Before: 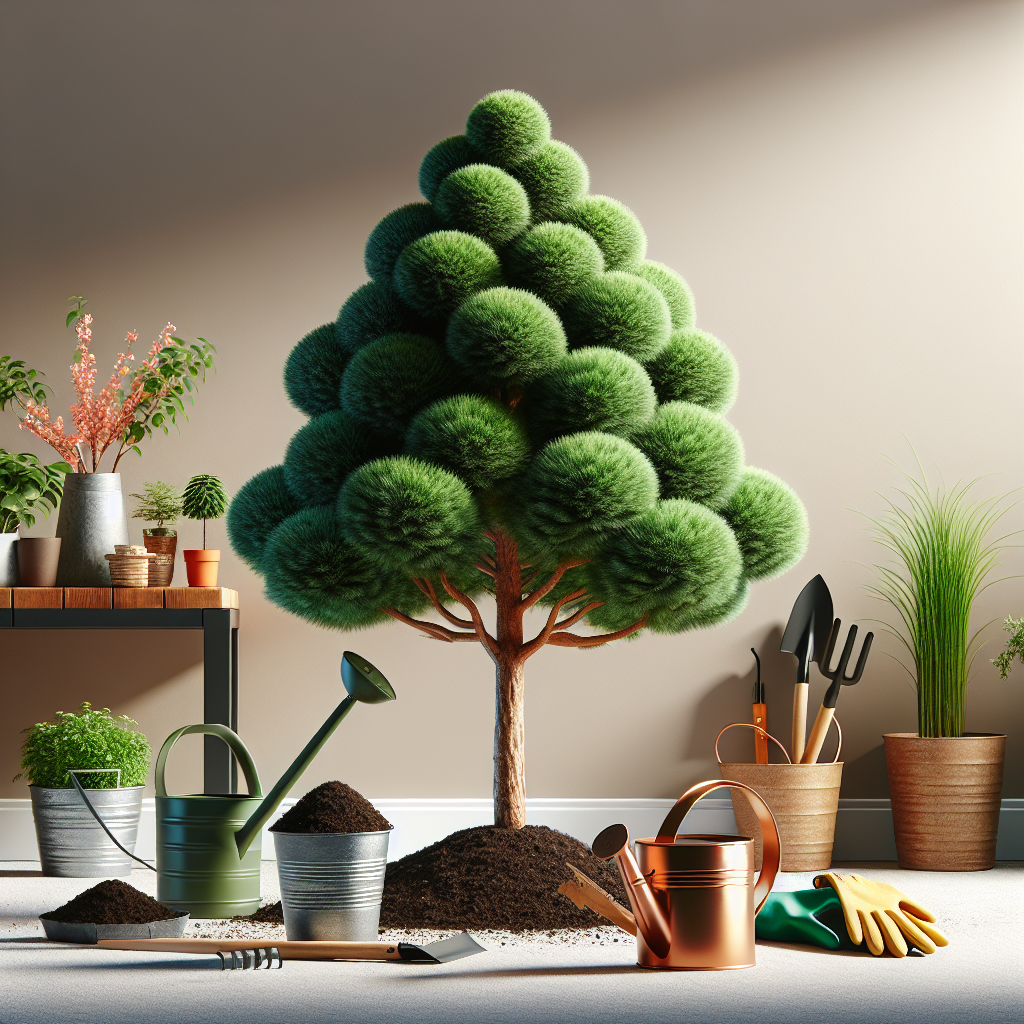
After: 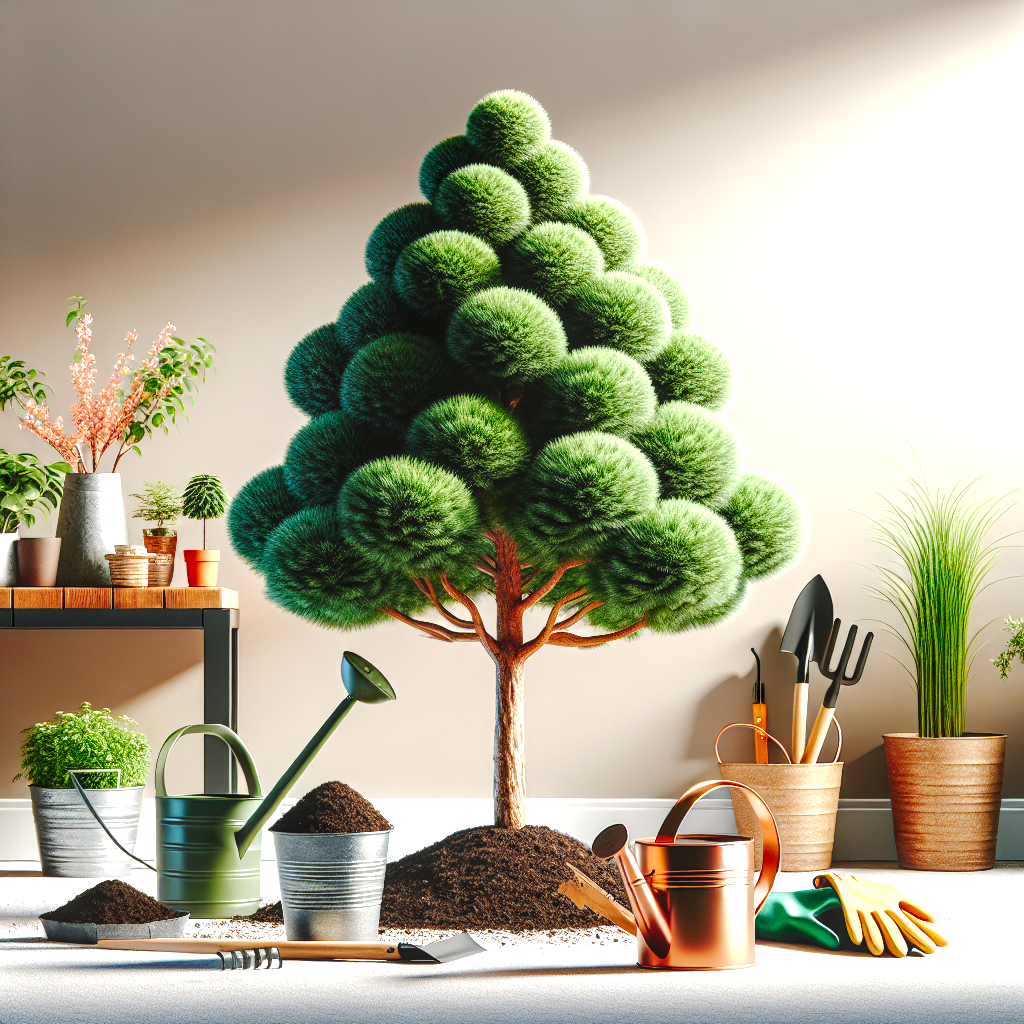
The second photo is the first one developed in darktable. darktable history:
exposure: exposure 0.661 EV, compensate highlight preservation false
local contrast: on, module defaults
tone curve: curves: ch0 [(0, 0) (0.003, 0.015) (0.011, 0.021) (0.025, 0.032) (0.044, 0.046) (0.069, 0.062) (0.1, 0.08) (0.136, 0.117) (0.177, 0.165) (0.224, 0.221) (0.277, 0.298) (0.335, 0.385) (0.399, 0.469) (0.468, 0.558) (0.543, 0.637) (0.623, 0.708) (0.709, 0.771) (0.801, 0.84) (0.898, 0.907) (1, 1)], preserve colors none
